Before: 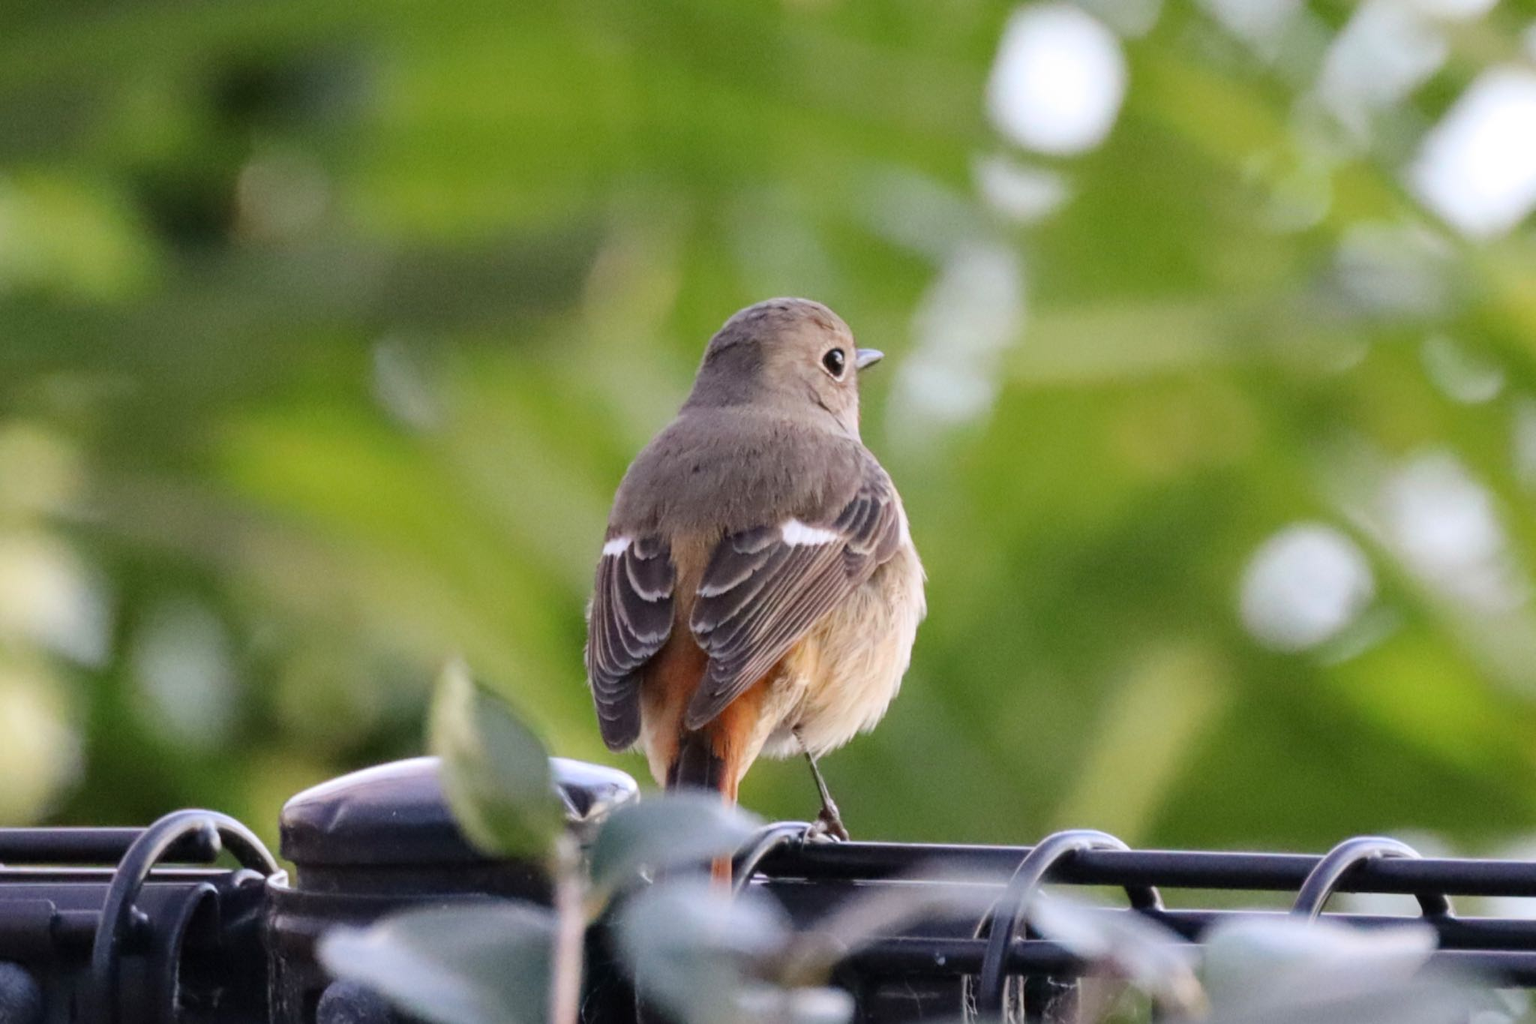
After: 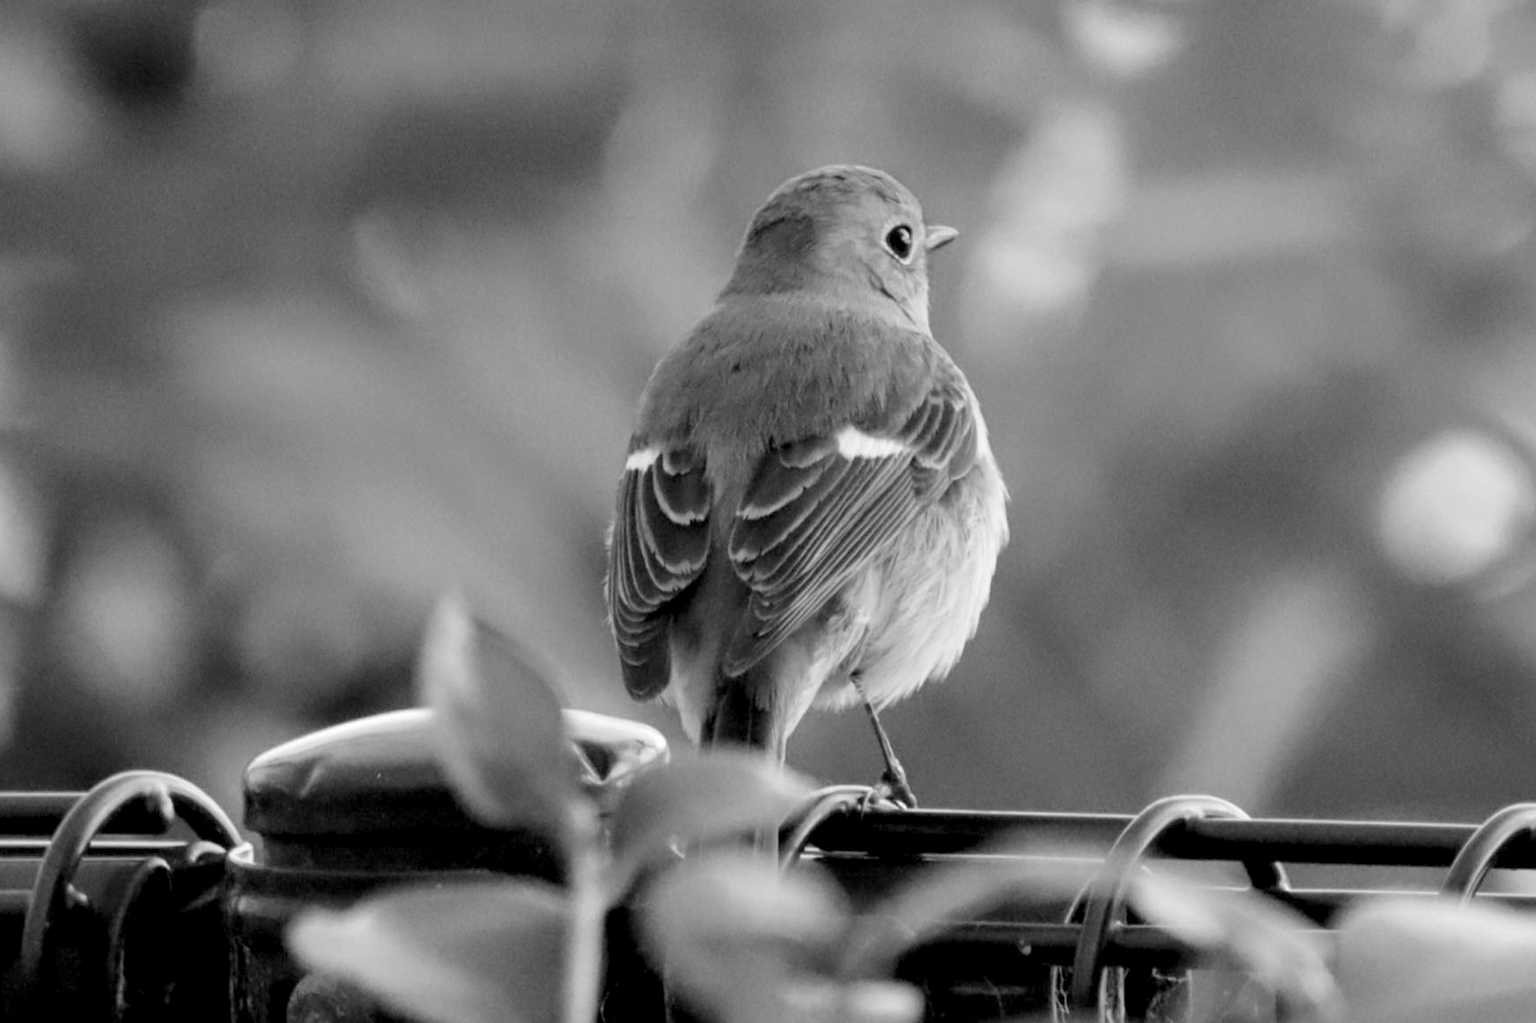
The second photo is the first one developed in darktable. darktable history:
crop and rotate: left 4.842%, top 15.51%, right 10.668%
exposure: black level correction 0.01, exposure 0.014 EV, compensate highlight preservation false
monochrome: on, module defaults
